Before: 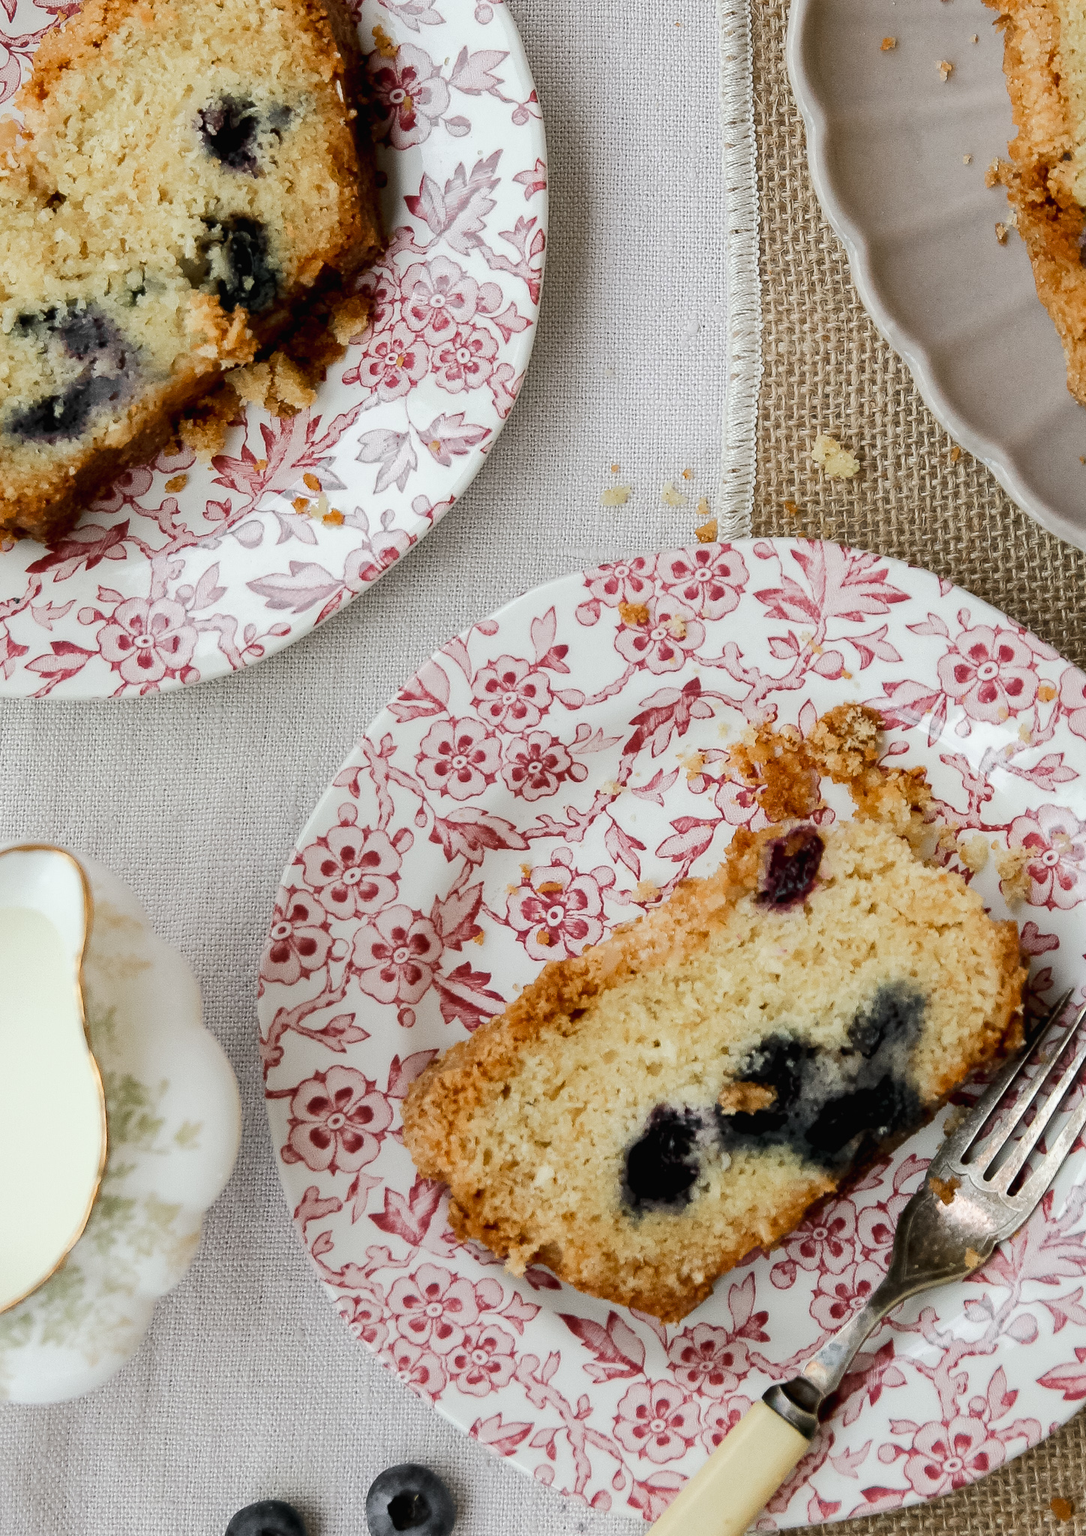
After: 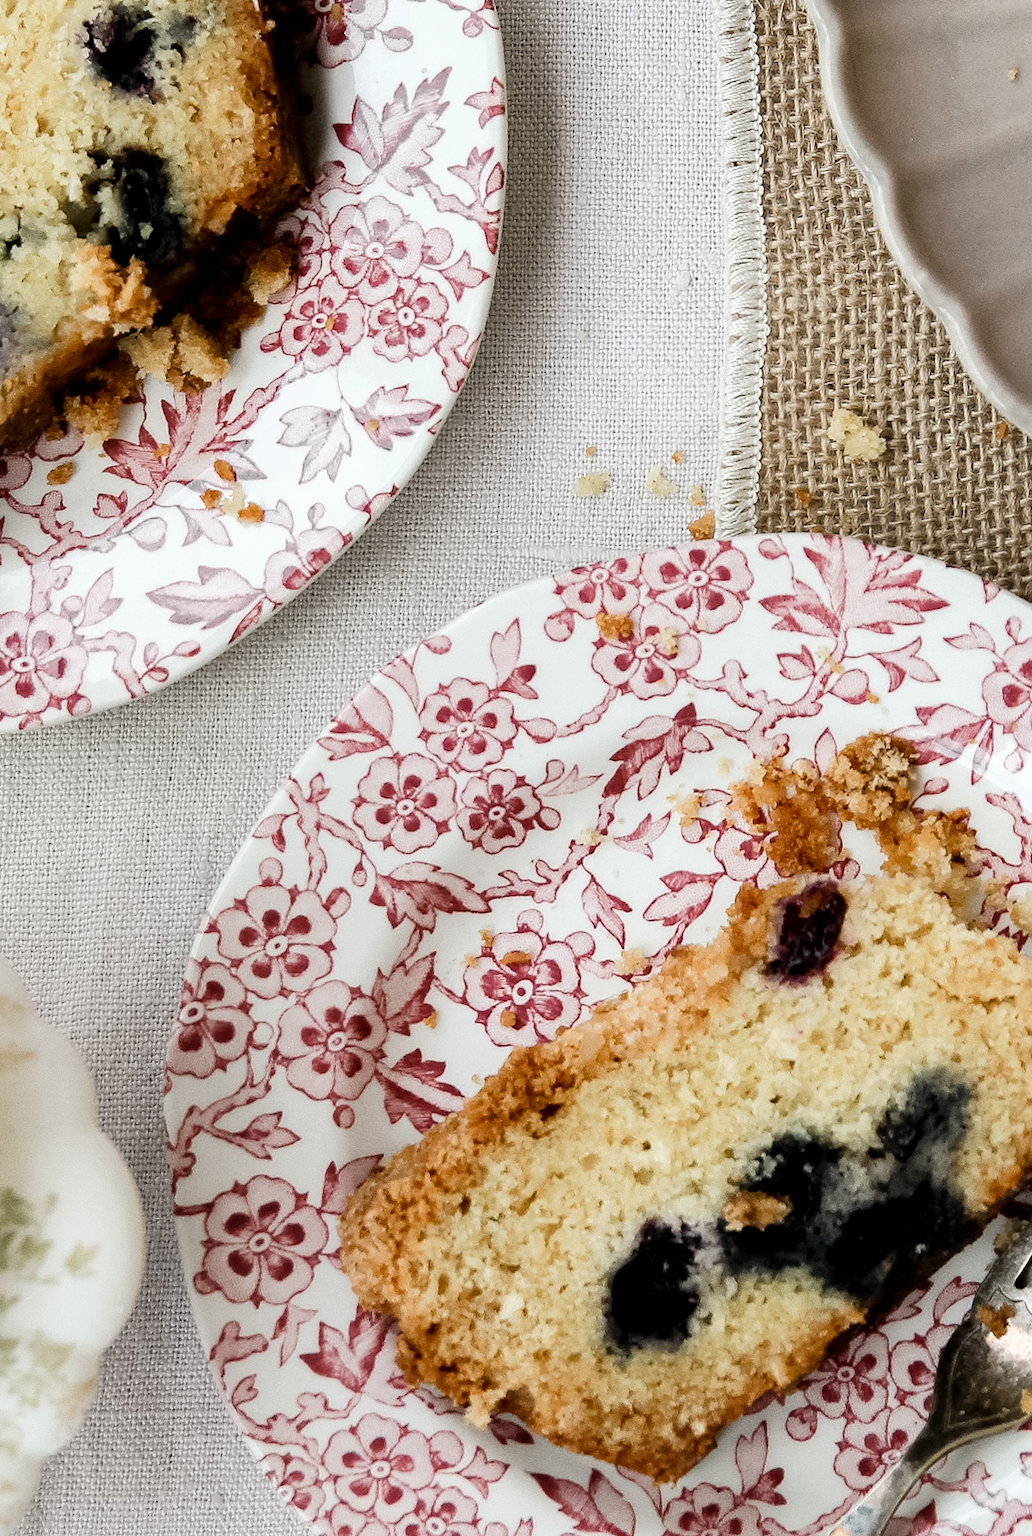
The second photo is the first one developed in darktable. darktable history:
filmic rgb: white relative exposure 2.45 EV, hardness 6.33
rotate and perspective: rotation -0.45°, automatic cropping original format, crop left 0.008, crop right 0.992, crop top 0.012, crop bottom 0.988
crop: left 11.225%, top 5.381%, right 9.565%, bottom 10.314%
